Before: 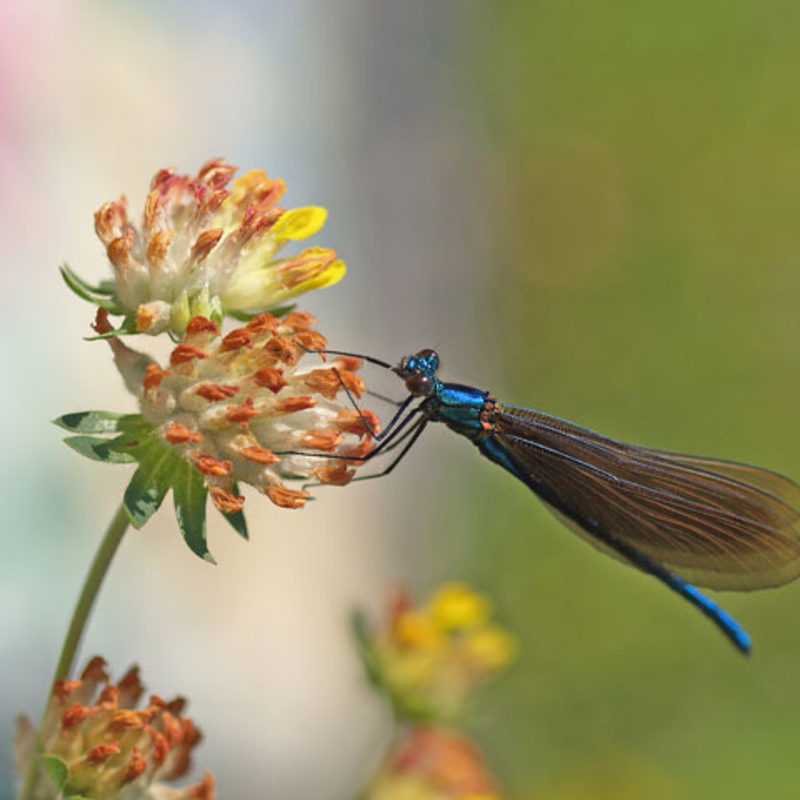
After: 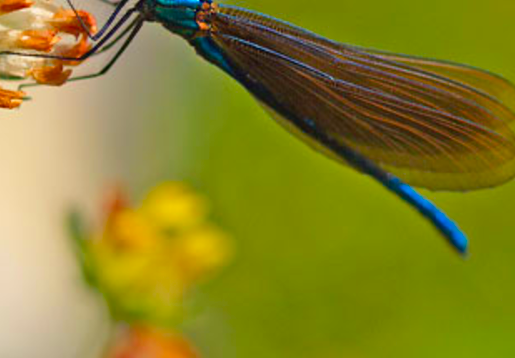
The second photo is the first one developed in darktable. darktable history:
velvia: strength 51%, mid-tones bias 0.51
crop and rotate: left 35.509%, top 50.238%, bottom 4.934%
